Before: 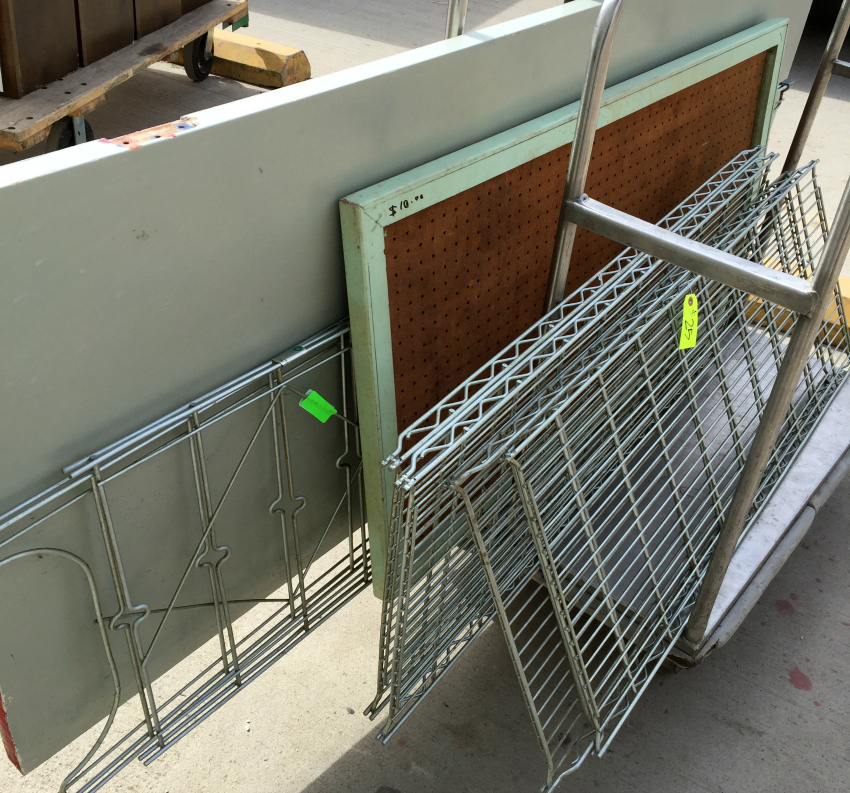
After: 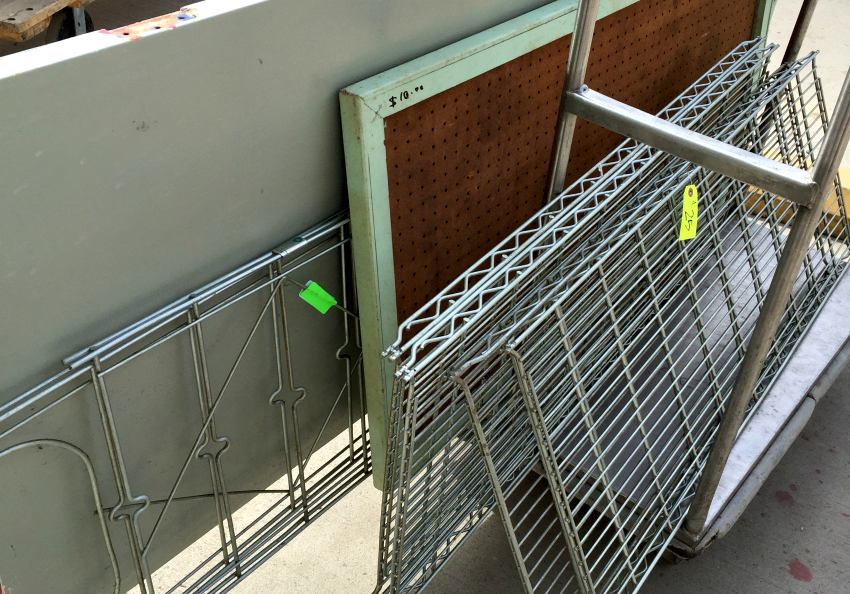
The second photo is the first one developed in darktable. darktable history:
contrast equalizer: octaves 7, y [[0.6 ×6], [0.55 ×6], [0 ×6], [0 ×6], [0 ×6]], mix 0.35
crop: top 13.819%, bottom 11.169%
